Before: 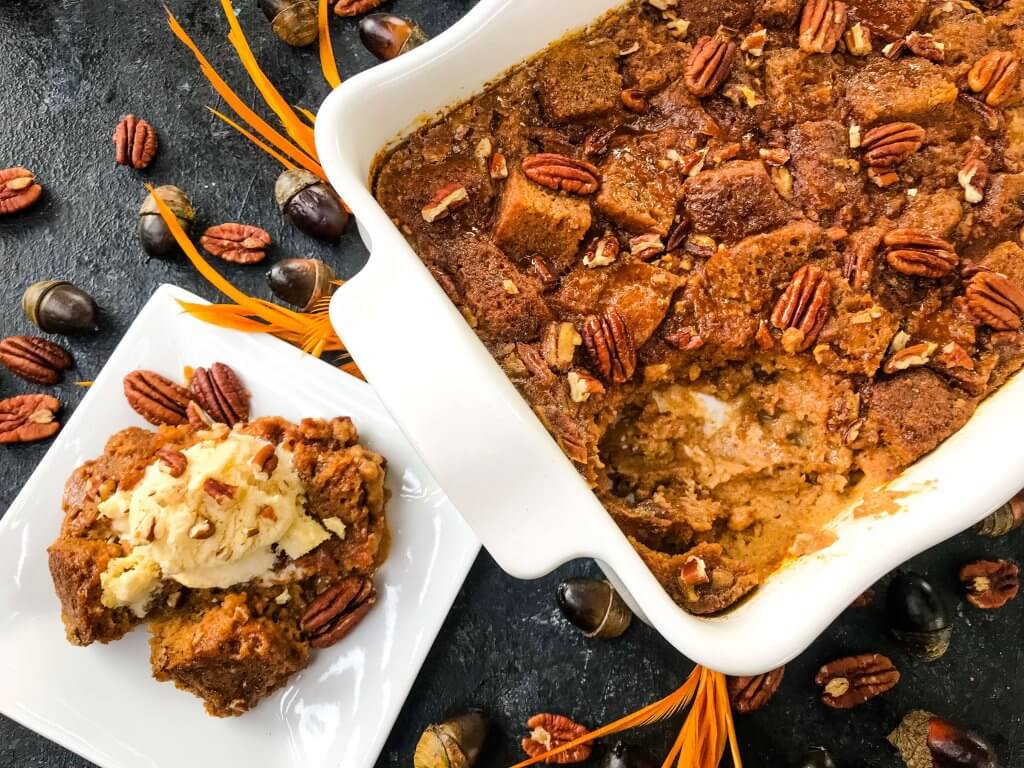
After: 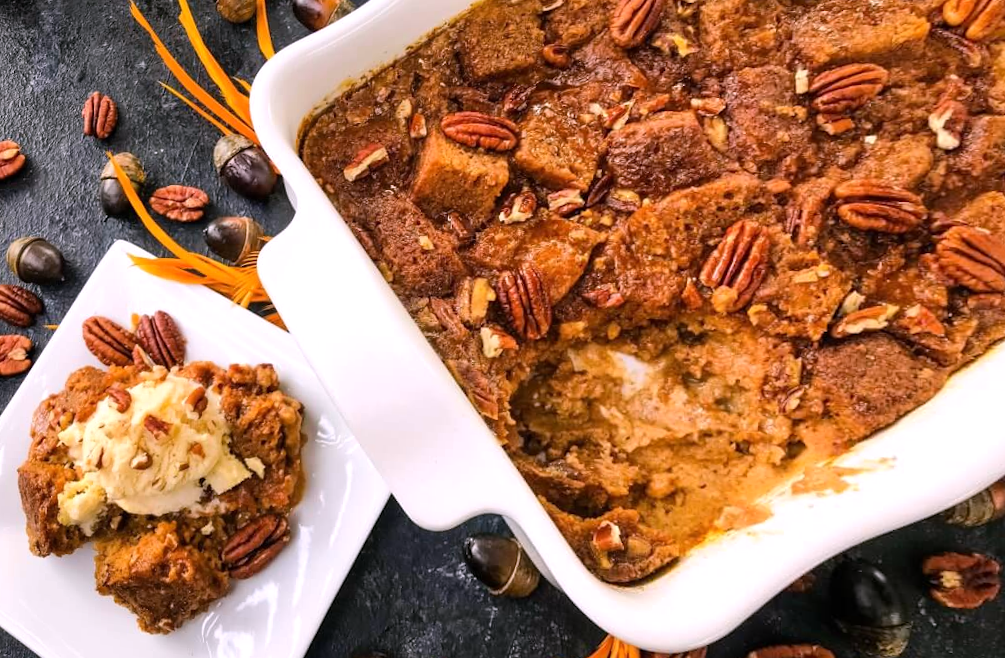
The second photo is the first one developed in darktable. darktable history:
white balance: red 1.05, blue 1.072
rotate and perspective: rotation 1.69°, lens shift (vertical) -0.023, lens shift (horizontal) -0.291, crop left 0.025, crop right 0.988, crop top 0.092, crop bottom 0.842
